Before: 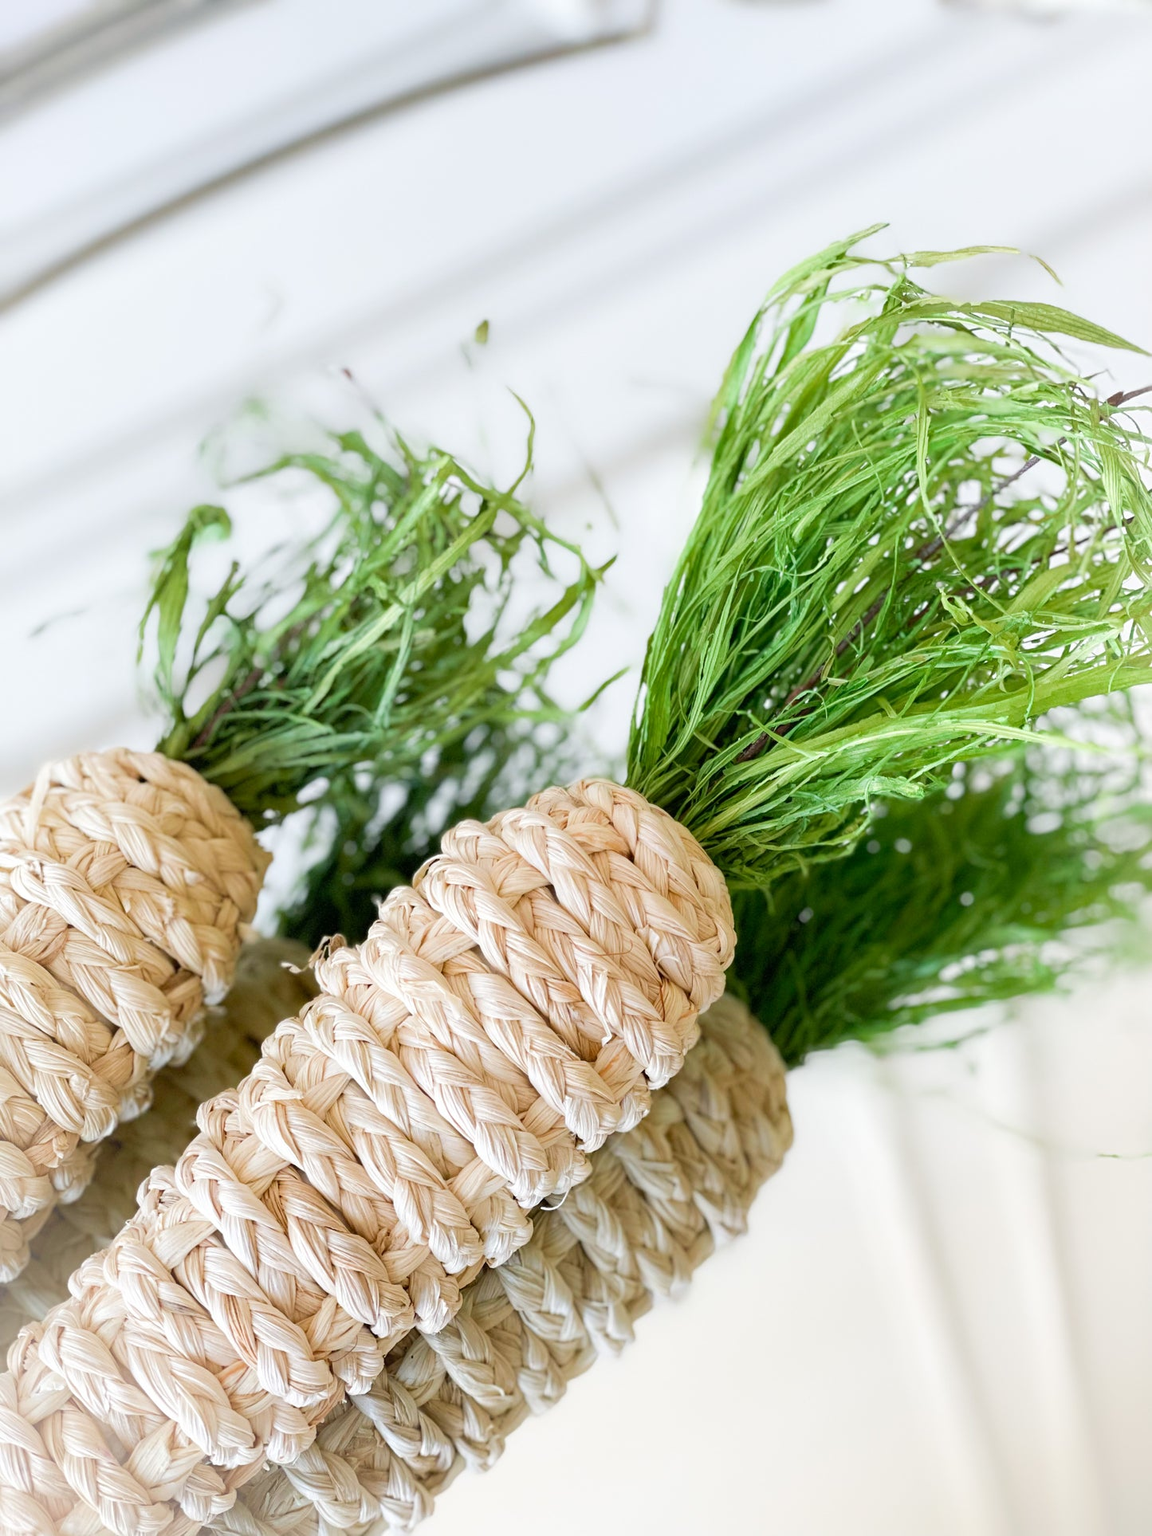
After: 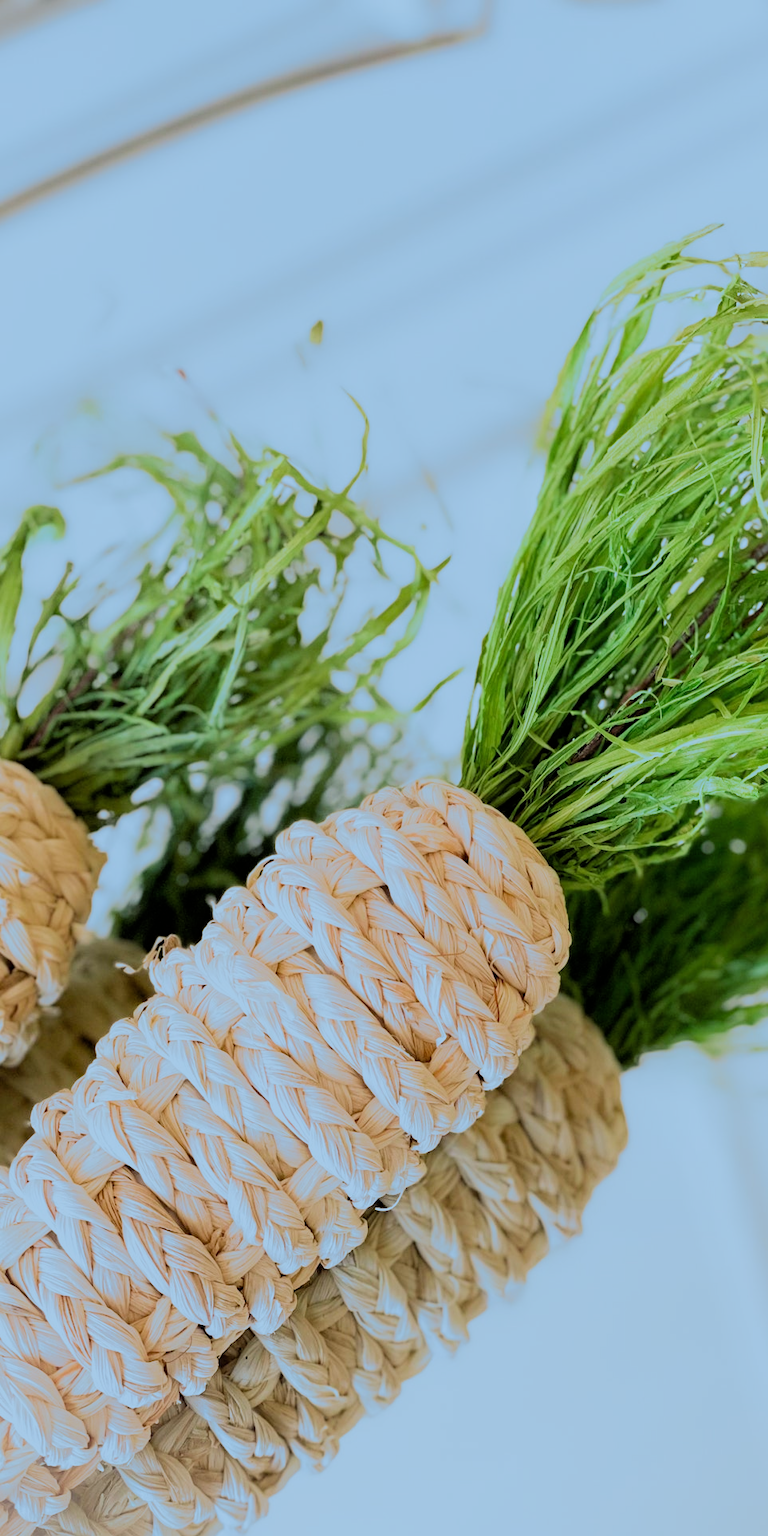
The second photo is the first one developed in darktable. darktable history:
crop and rotate: left 14.436%, right 18.898%
filmic rgb: black relative exposure -7.15 EV, white relative exposure 5.36 EV, hardness 3.02, color science v6 (2022)
split-toning: shadows › hue 351.18°, shadows › saturation 0.86, highlights › hue 218.82°, highlights › saturation 0.73, balance -19.167
